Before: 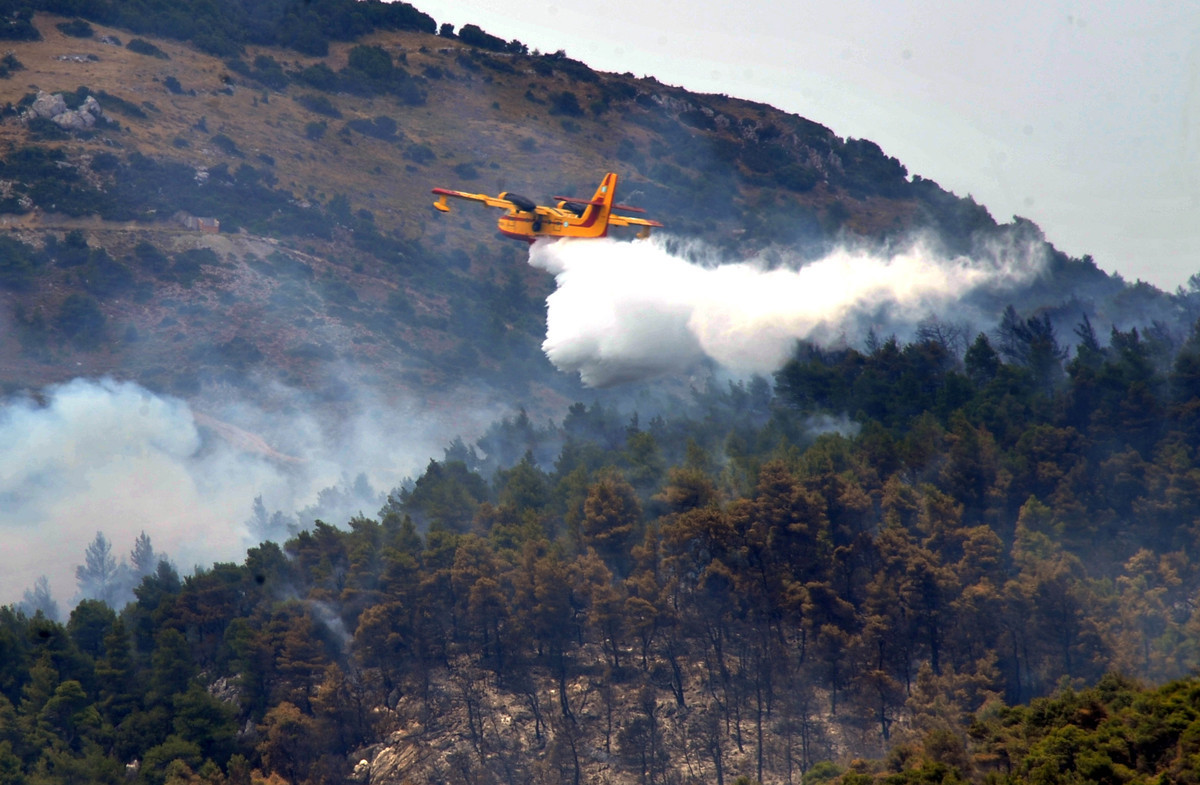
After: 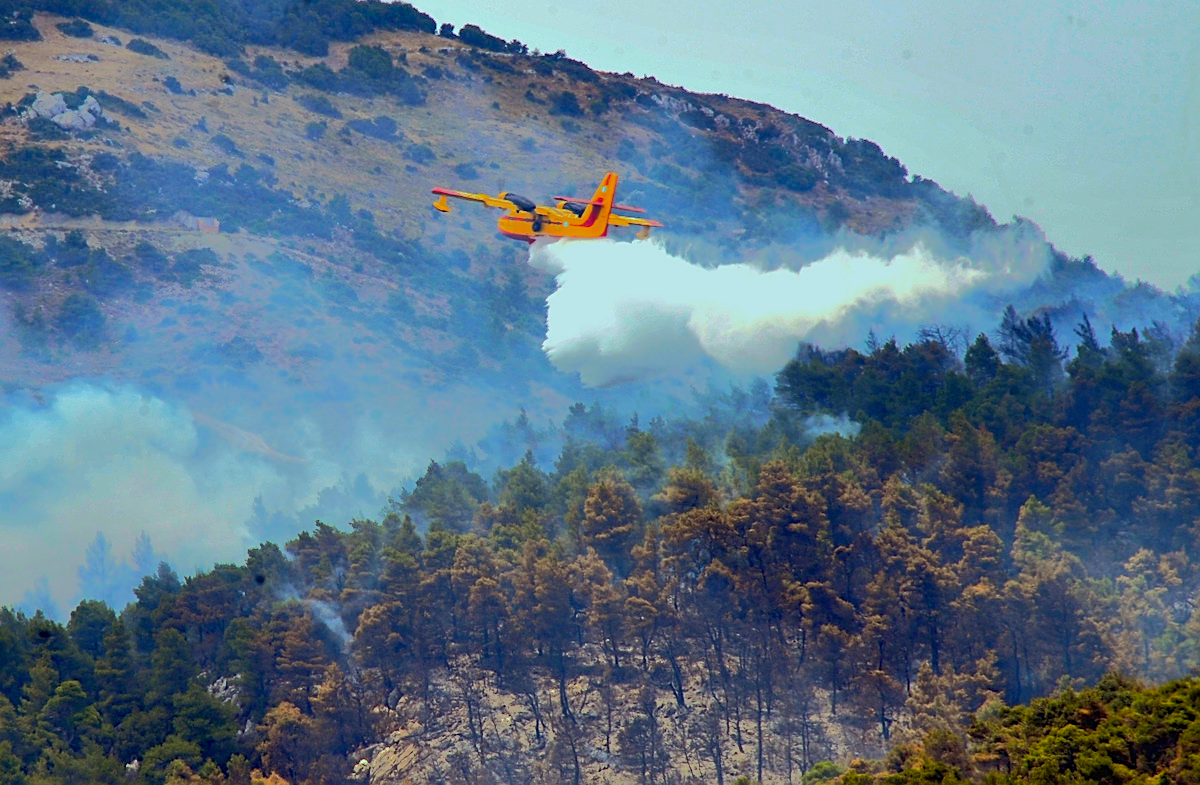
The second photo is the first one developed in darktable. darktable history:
sharpen: on, module defaults
color balance rgb: highlights gain › luminance 15.675%, highlights gain › chroma 3.916%, highlights gain › hue 208.39°, linear chroma grading › global chroma 9.01%, perceptual saturation grading › global saturation 19.745%, contrast -29.88%
tone equalizer: -8 EV -0.519 EV, -7 EV -0.347 EV, -6 EV -0.081 EV, -5 EV 0.375 EV, -4 EV 0.977 EV, -3 EV 0.812 EV, -2 EV -0.009 EV, -1 EV 0.133 EV, +0 EV -0.029 EV, edges refinement/feathering 500, mask exposure compensation -1.57 EV, preserve details no
